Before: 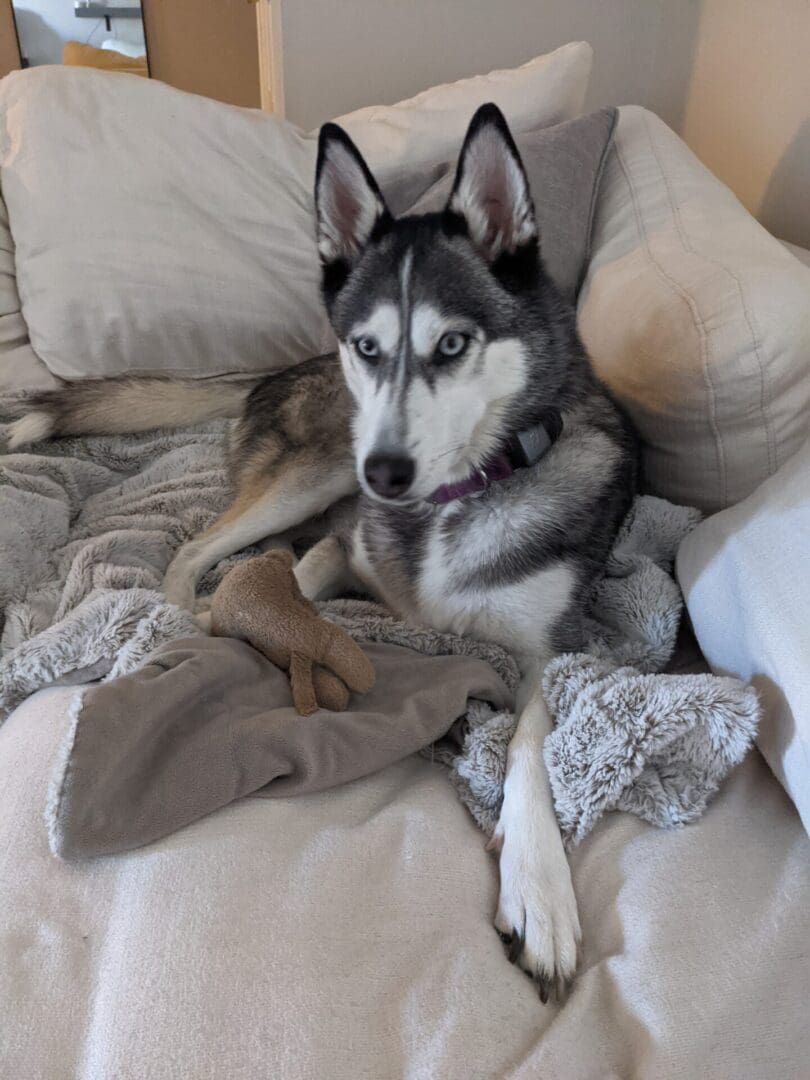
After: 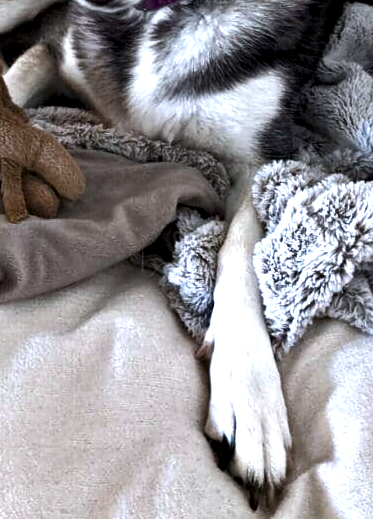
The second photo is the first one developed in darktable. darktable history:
contrast equalizer: y [[0.6 ×6], [0.55 ×6], [0 ×6], [0 ×6], [0 ×6]]
color correction: highlights a* -0.119, highlights b* 0.132
color balance rgb: highlights gain › luminance 16.525%, highlights gain › chroma 2.938%, highlights gain › hue 260.97°, perceptual saturation grading › global saturation 20%, perceptual saturation grading › highlights -50.008%, perceptual saturation grading › shadows 30.607%, perceptual brilliance grading › highlights 19.818%, perceptual brilliance grading › mid-tones 19.563%, perceptual brilliance grading › shadows -19.983%
crop: left 35.819%, top 45.714%, right 18.125%, bottom 6.203%
